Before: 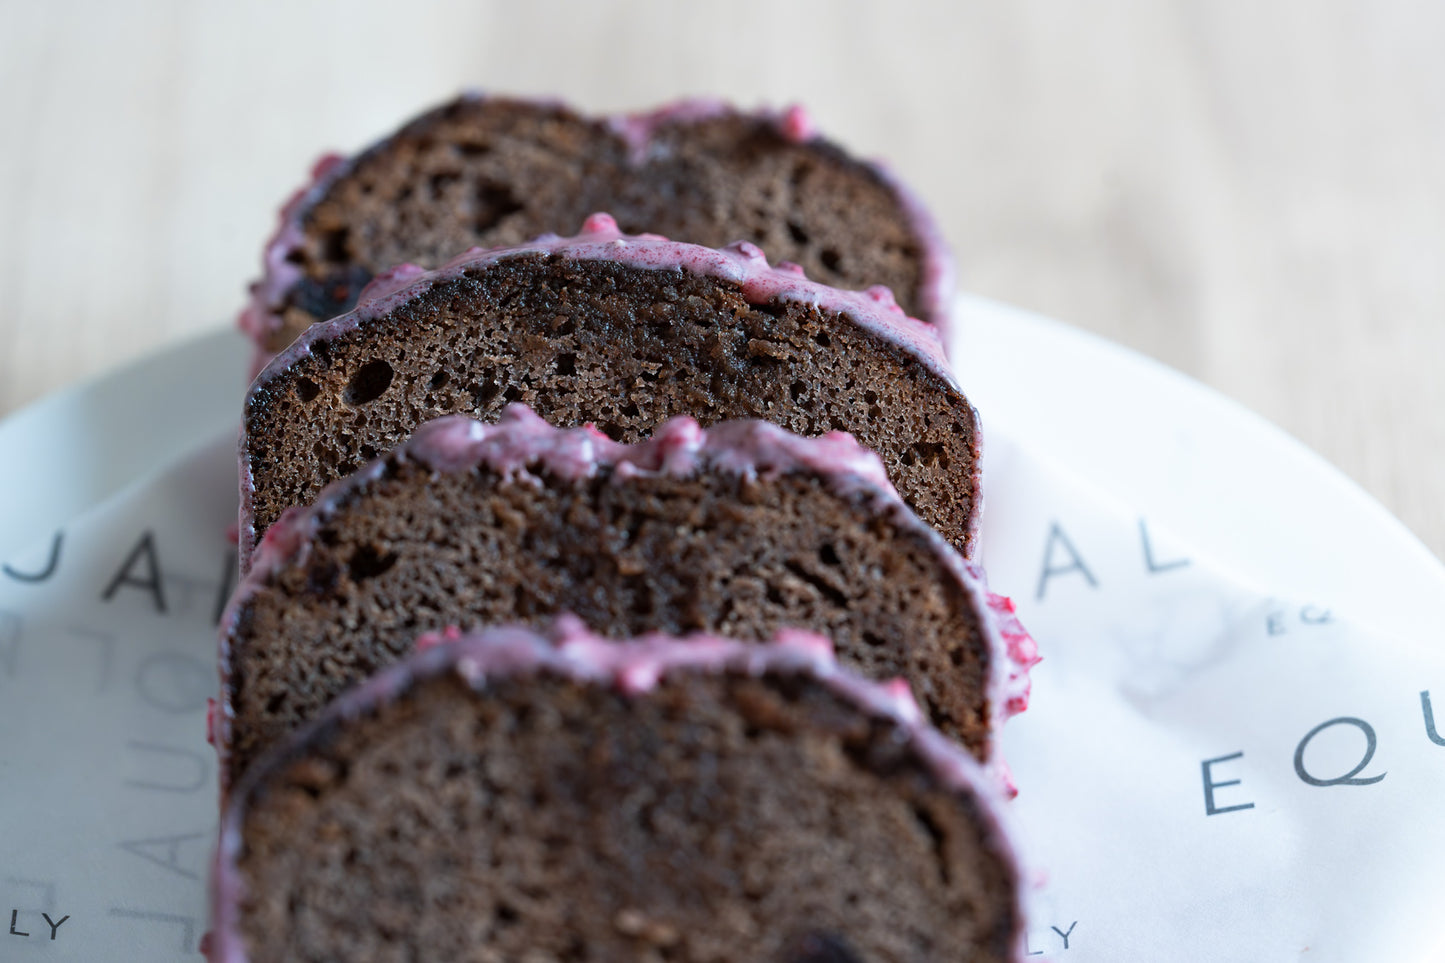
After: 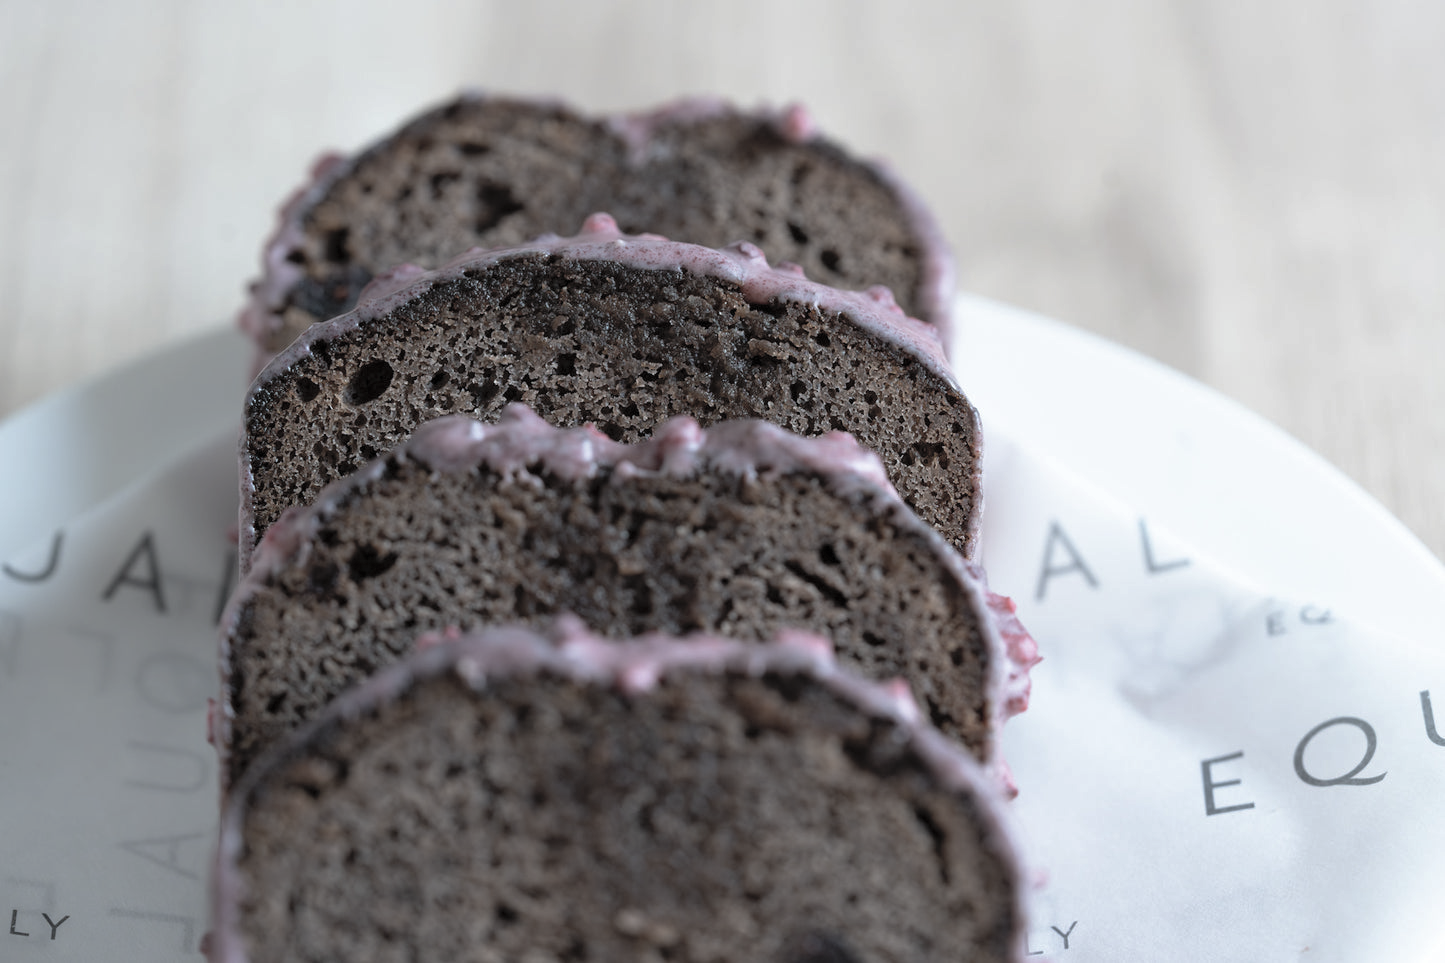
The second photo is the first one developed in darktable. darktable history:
base curve: curves: ch0 [(0, 0) (0.595, 0.418) (1, 1)], preserve colors none
contrast brightness saturation: brightness 0.183, saturation -0.515
